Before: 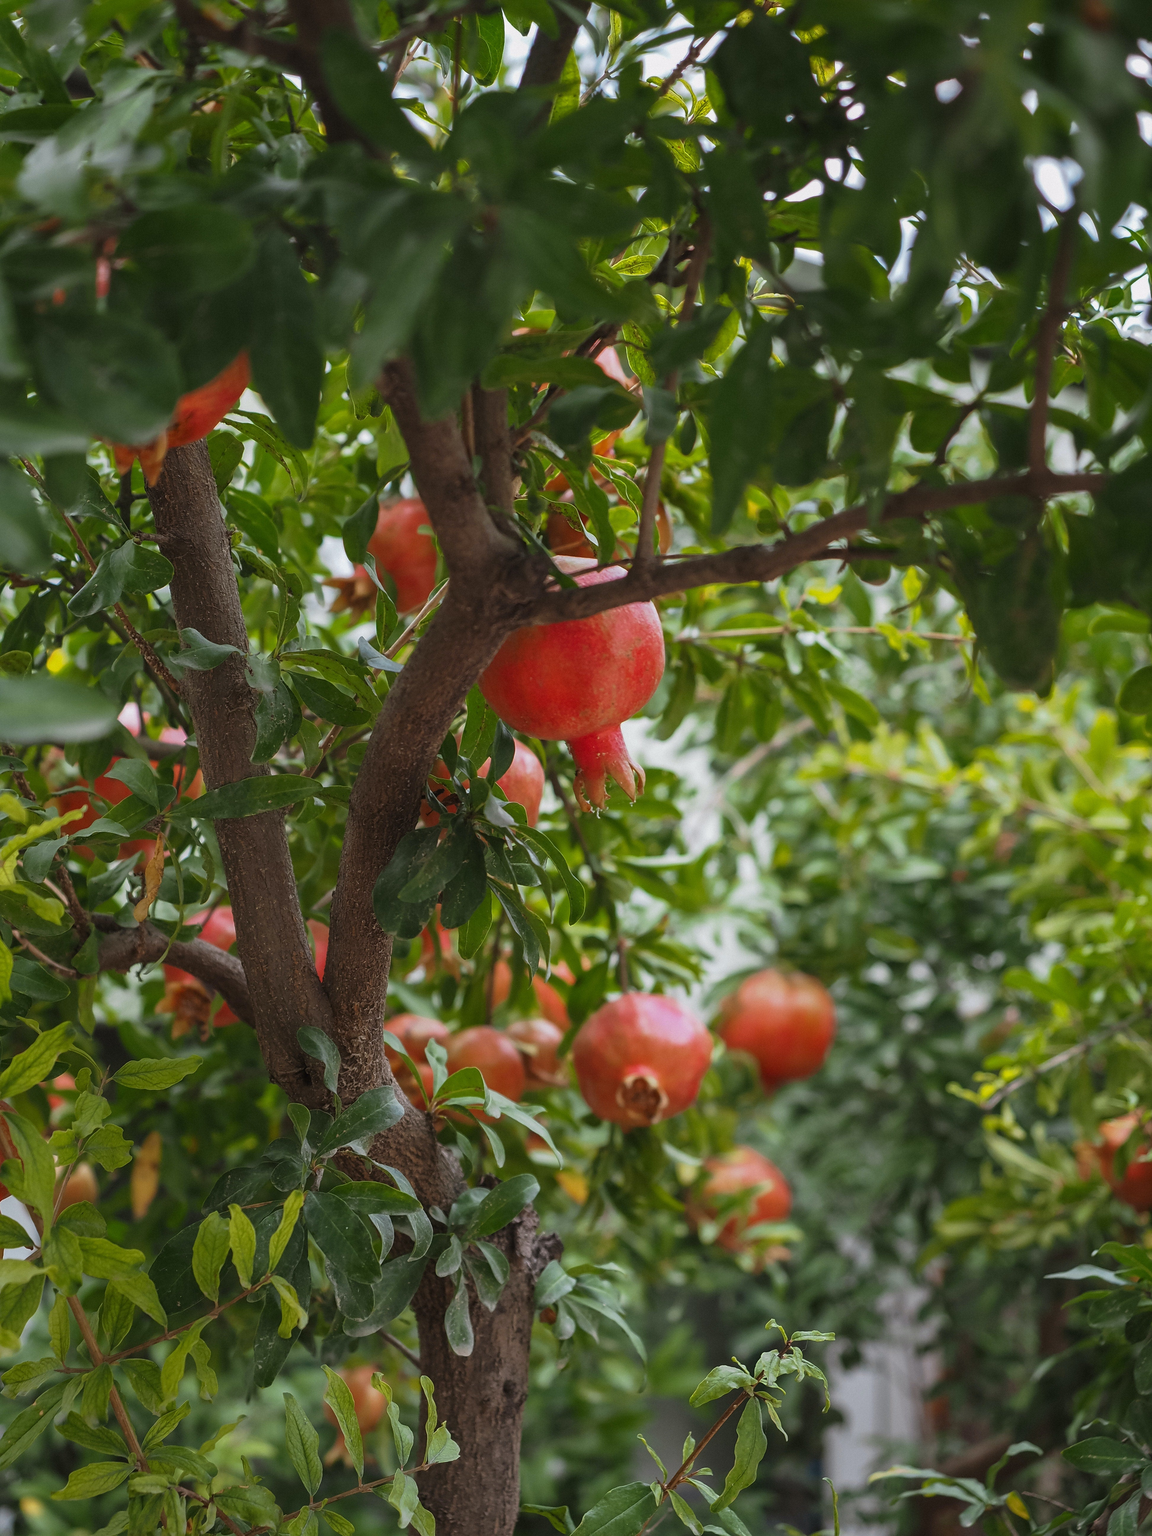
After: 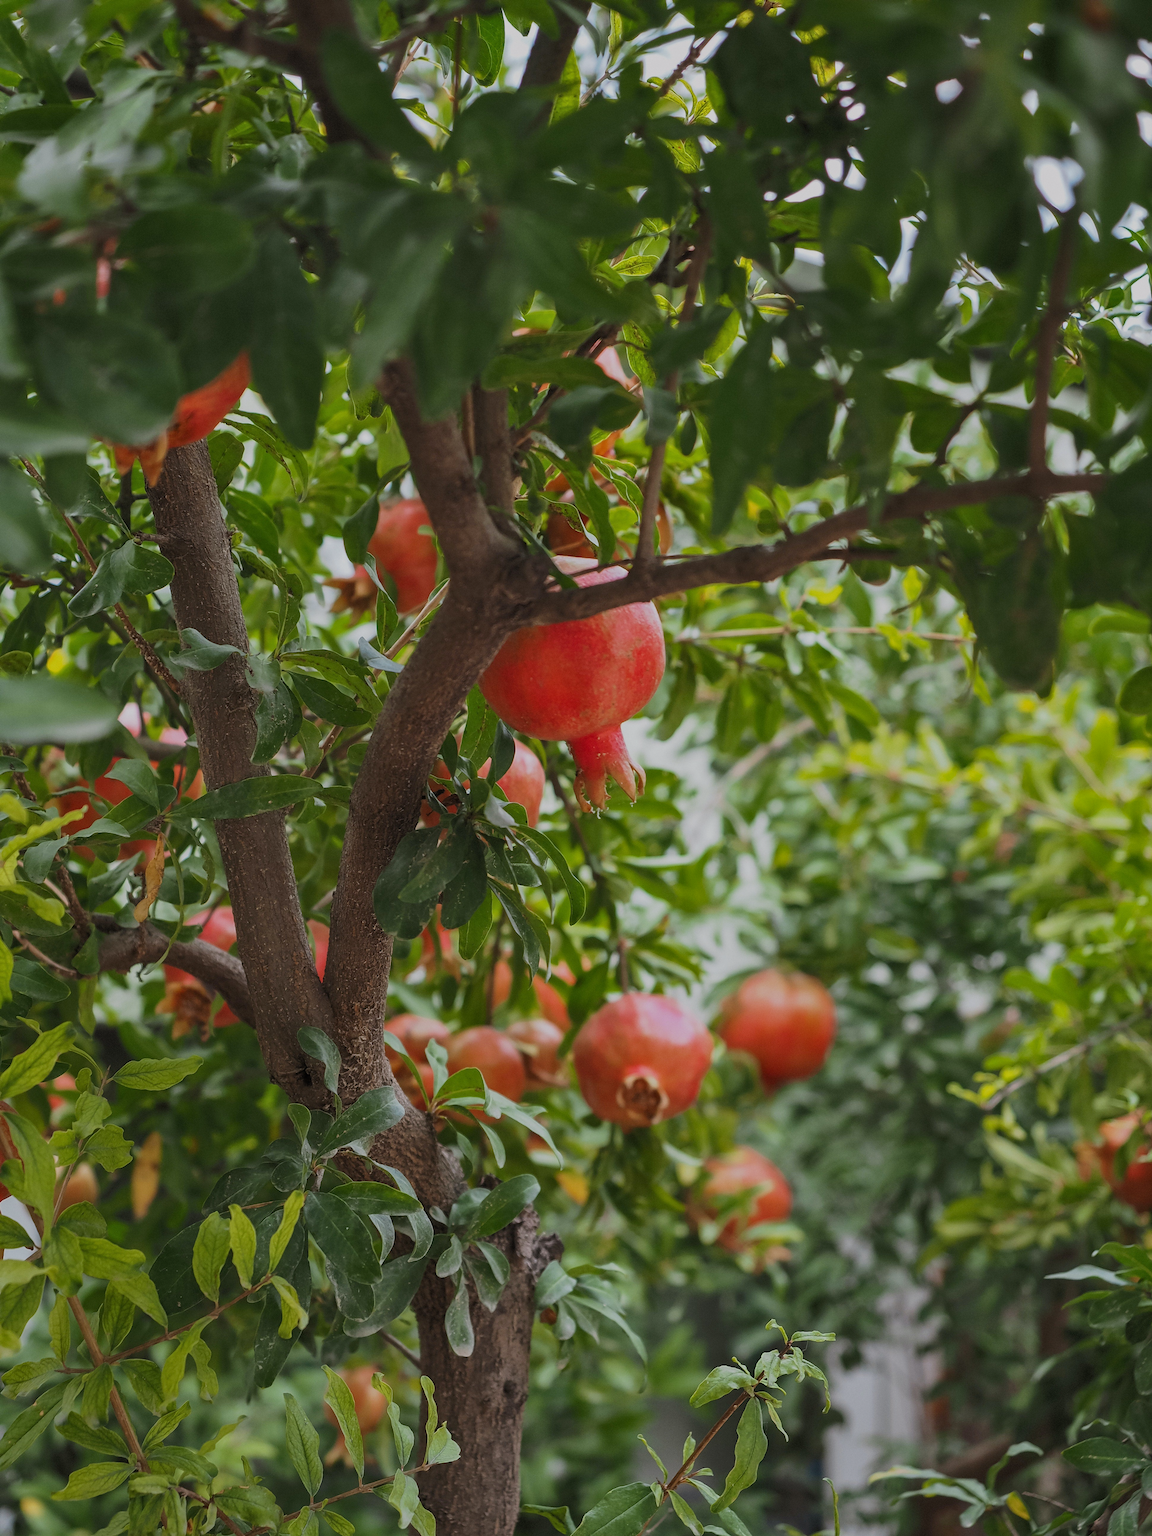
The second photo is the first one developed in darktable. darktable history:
filmic rgb: black relative exposure -7.15 EV, white relative exposure 5.36 EV, hardness 3.02
rgb curve: curves: ch0 [(0, 0) (0.093, 0.159) (0.241, 0.265) (0.414, 0.42) (1, 1)], compensate middle gray true, preserve colors basic power
shadows and highlights: radius 108.52, shadows 23.73, highlights -59.32, low approximation 0.01, soften with gaussian
levels: levels [0, 0.492, 0.984]
